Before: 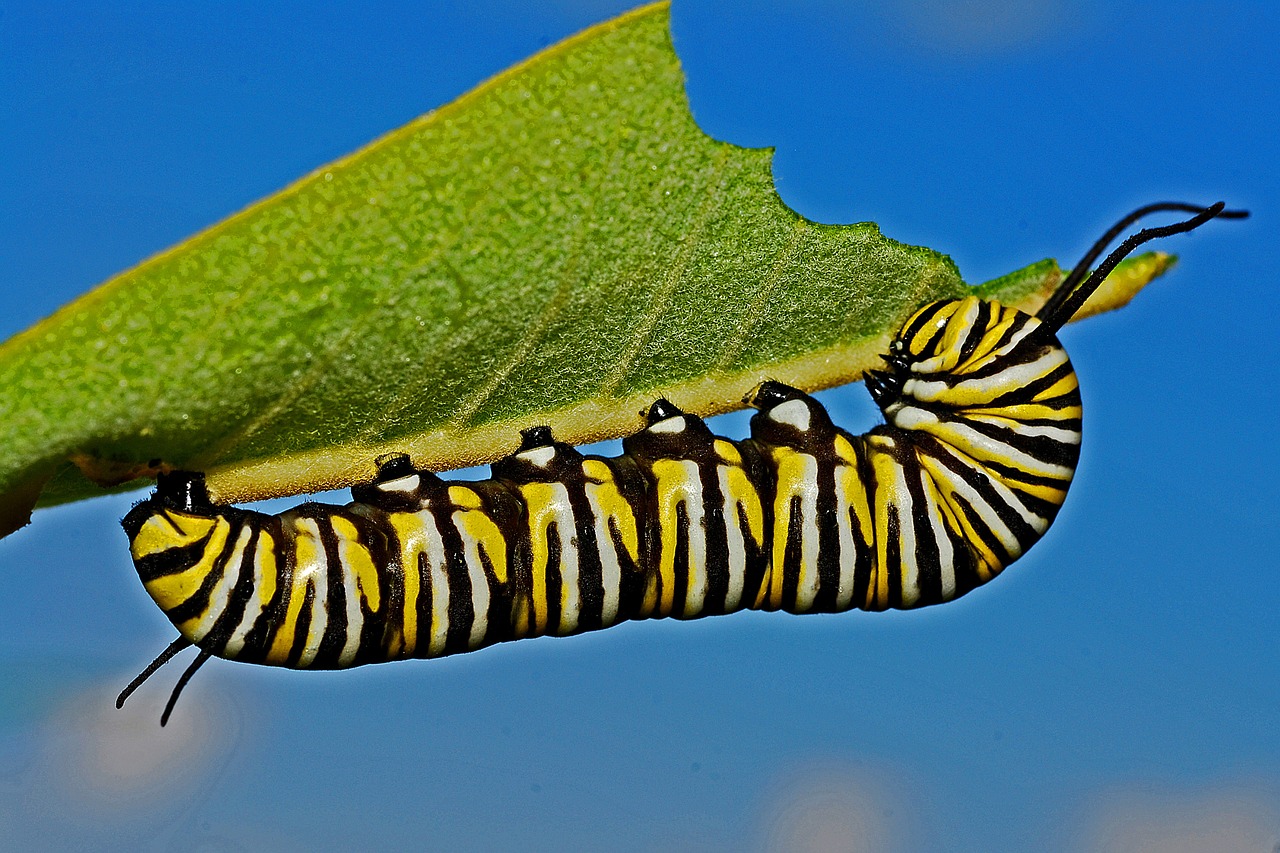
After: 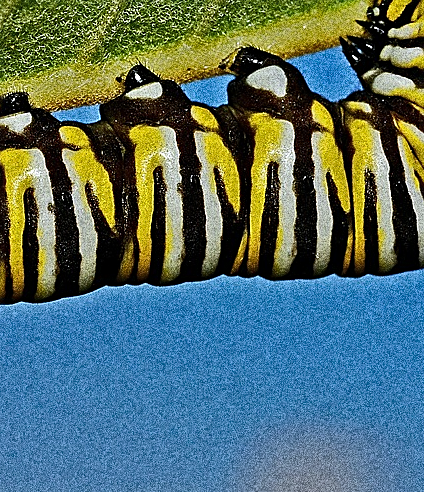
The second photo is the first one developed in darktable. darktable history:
sharpen: on, module defaults
crop: left 40.878%, top 39.176%, right 25.993%, bottom 3.081%
white balance: red 0.974, blue 1.044
grain: coarseness 30.02 ISO, strength 100%
